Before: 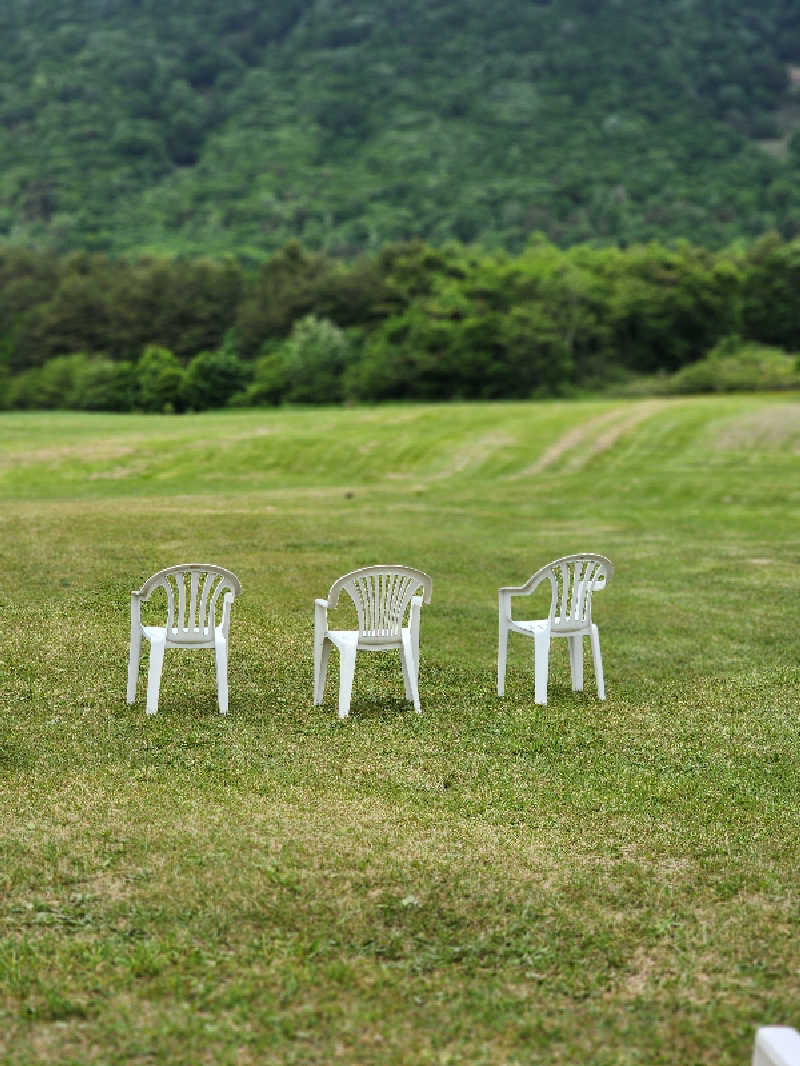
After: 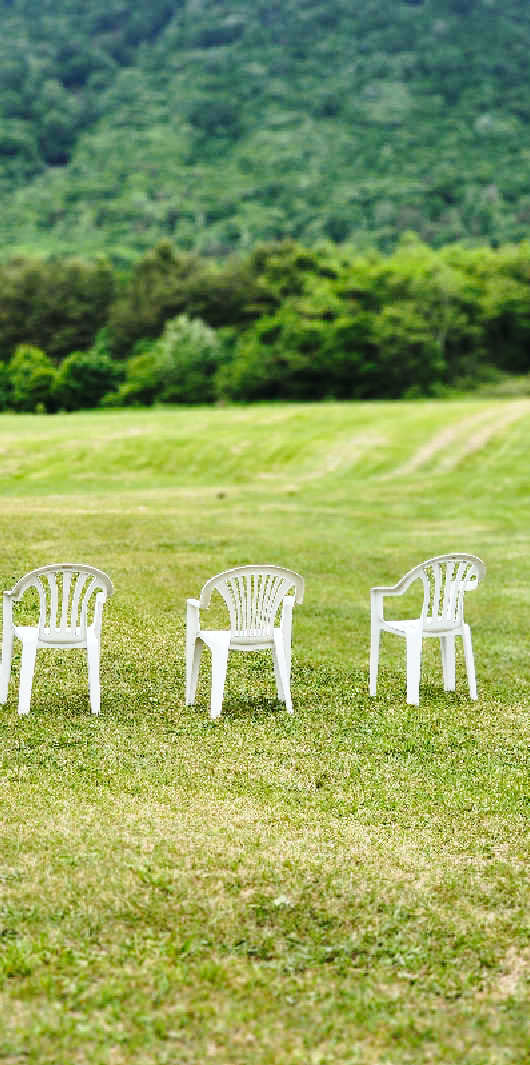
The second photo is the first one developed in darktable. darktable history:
crop and rotate: left 16.059%, right 17.661%
base curve: curves: ch0 [(0, 0) (0.028, 0.03) (0.121, 0.232) (0.46, 0.748) (0.859, 0.968) (1, 1)], preserve colors none
